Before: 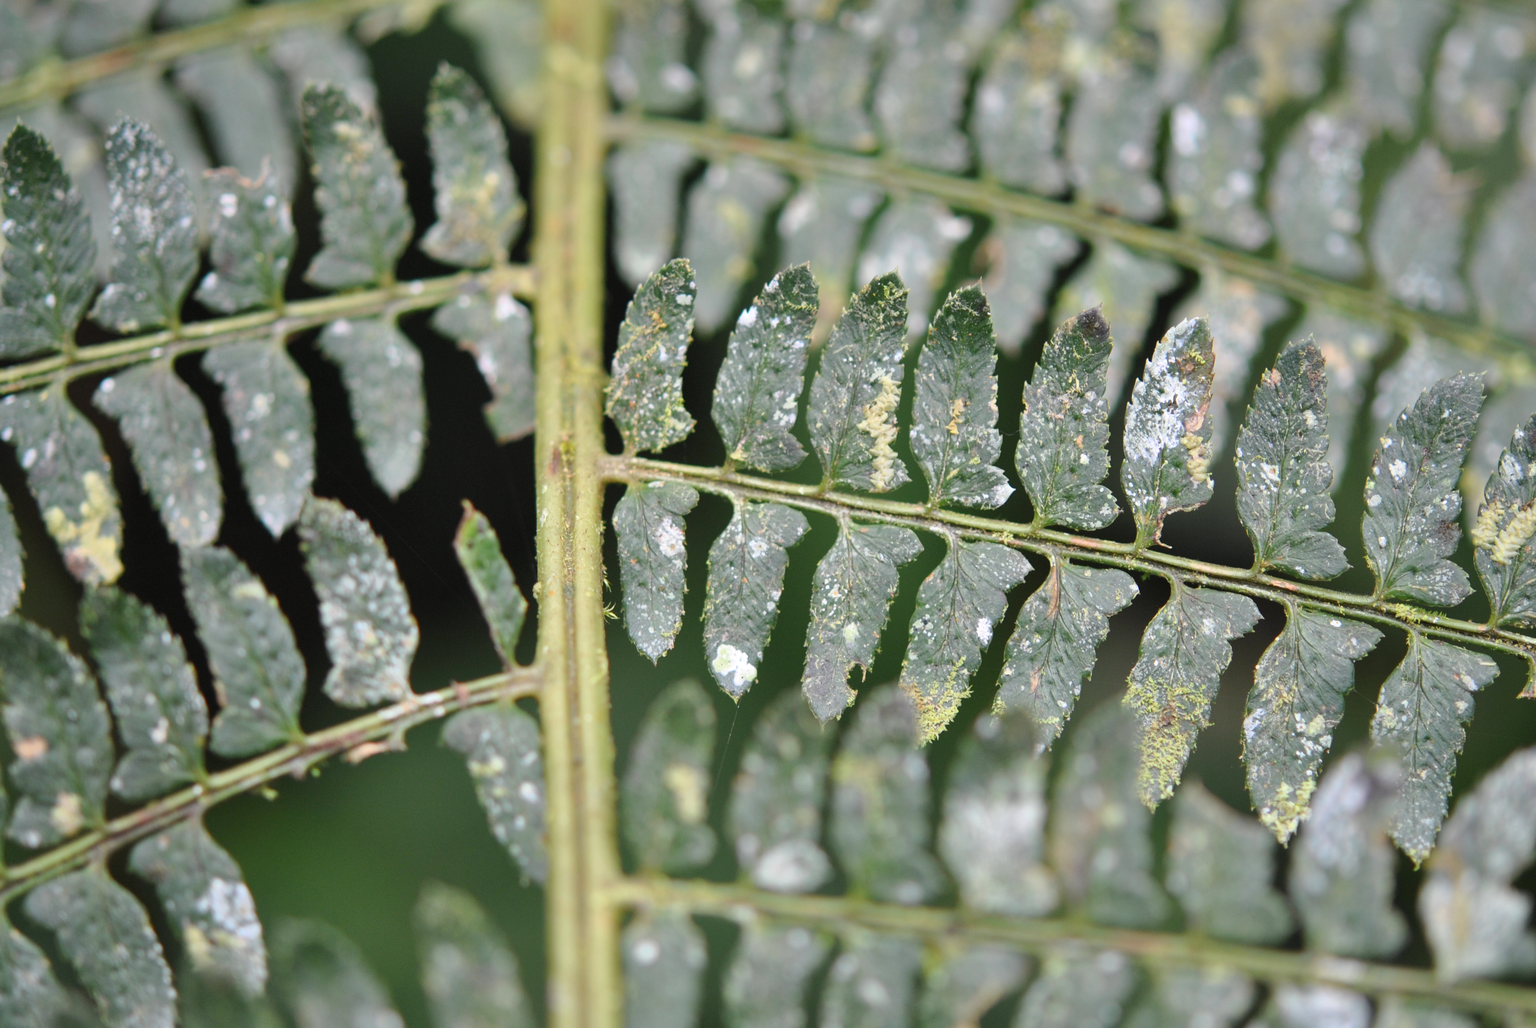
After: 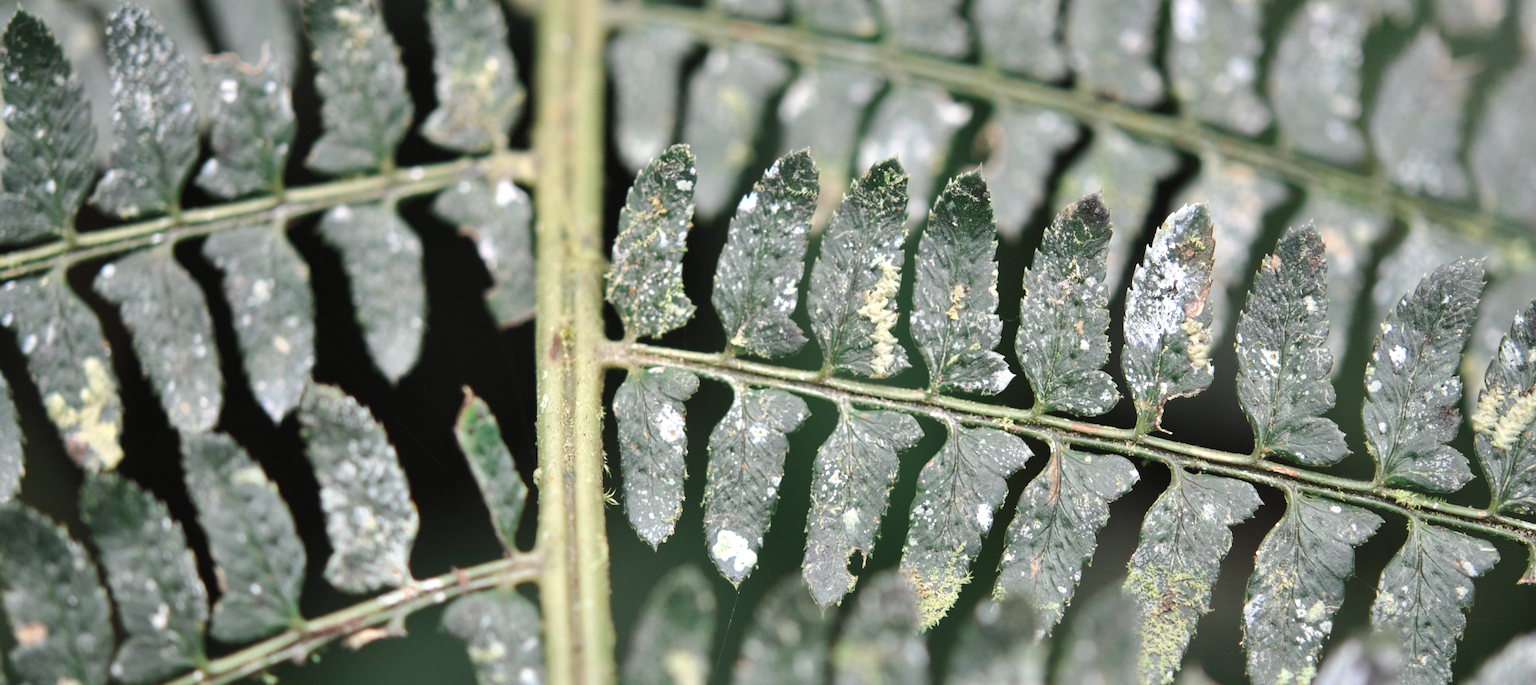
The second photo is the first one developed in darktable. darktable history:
color zones: curves: ch0 [(0, 0.5) (0.125, 0.4) (0.25, 0.5) (0.375, 0.4) (0.5, 0.4) (0.625, 0.35) (0.75, 0.35) (0.875, 0.5)]; ch1 [(0, 0.35) (0.125, 0.45) (0.25, 0.35) (0.375, 0.35) (0.5, 0.35) (0.625, 0.35) (0.75, 0.45) (0.875, 0.35)]; ch2 [(0, 0.6) (0.125, 0.5) (0.25, 0.5) (0.375, 0.6) (0.5, 0.6) (0.625, 0.5) (0.75, 0.5) (0.875, 0.5)]
crop: top 11.166%, bottom 22.168%
tone equalizer: -8 EV -0.417 EV, -7 EV -0.389 EV, -6 EV -0.333 EV, -5 EV -0.222 EV, -3 EV 0.222 EV, -2 EV 0.333 EV, -1 EV 0.389 EV, +0 EV 0.417 EV, edges refinement/feathering 500, mask exposure compensation -1.57 EV, preserve details no
